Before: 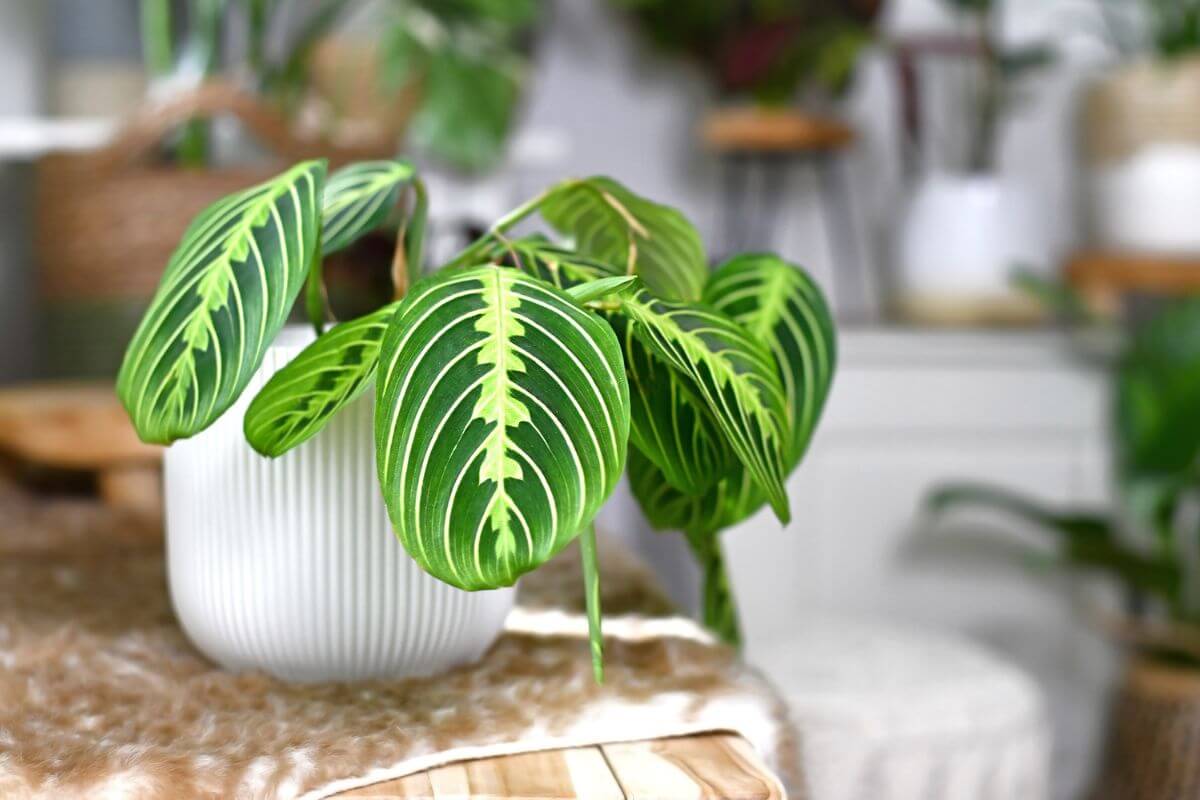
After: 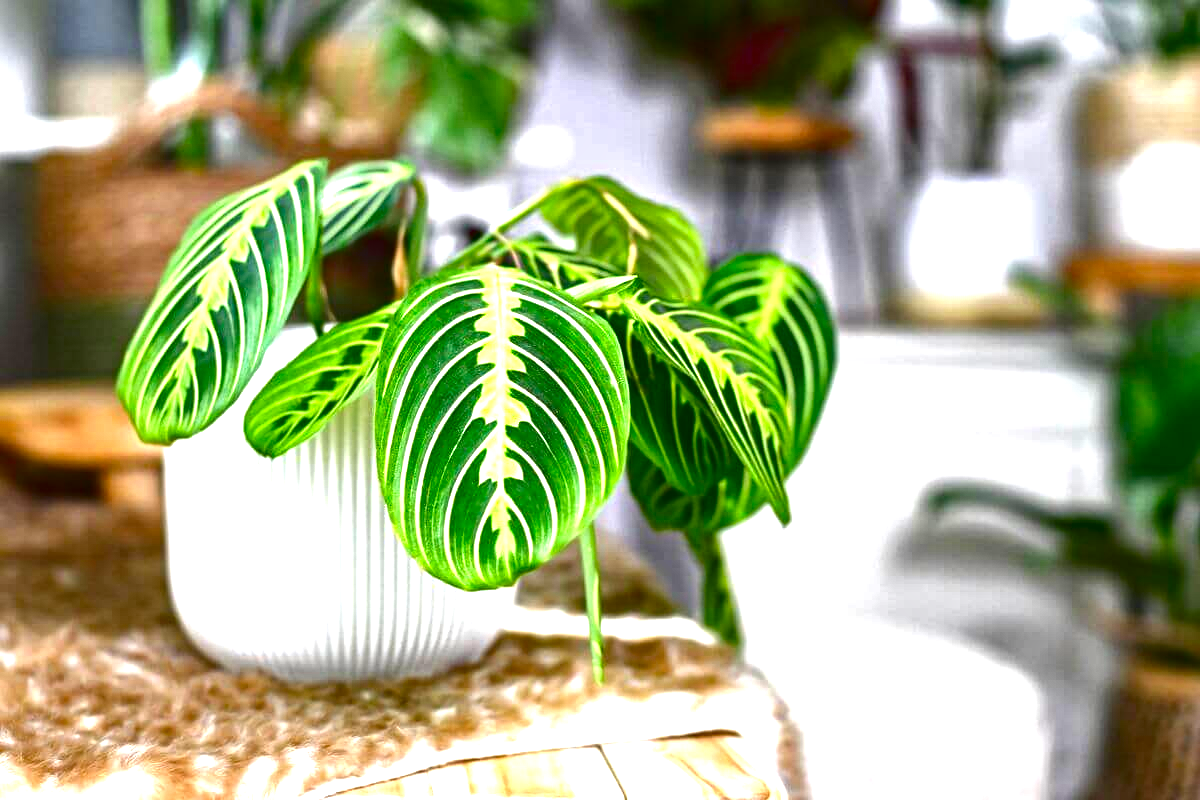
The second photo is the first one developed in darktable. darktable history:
exposure: black level correction 0, exposure 1.1 EV, compensate highlight preservation false
haze removal: strength 0.292, distance 0.254, compatibility mode true, adaptive false
contrast brightness saturation: contrast 0.099, brightness -0.278, saturation 0.138
local contrast: on, module defaults
